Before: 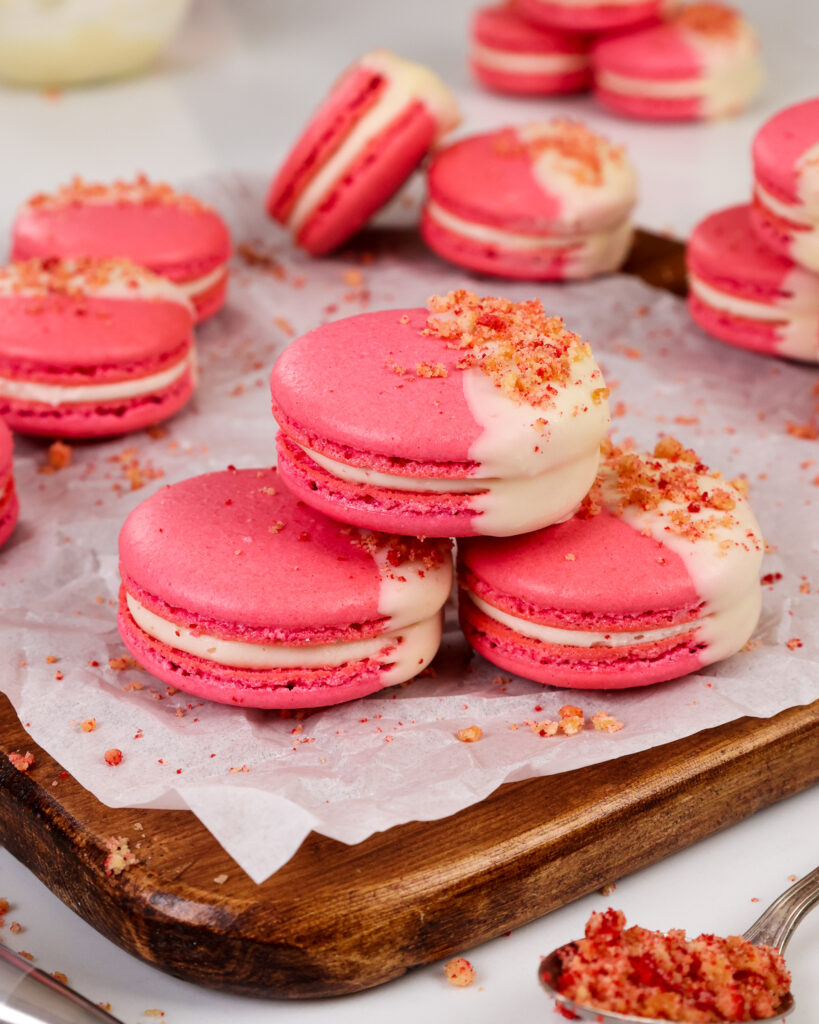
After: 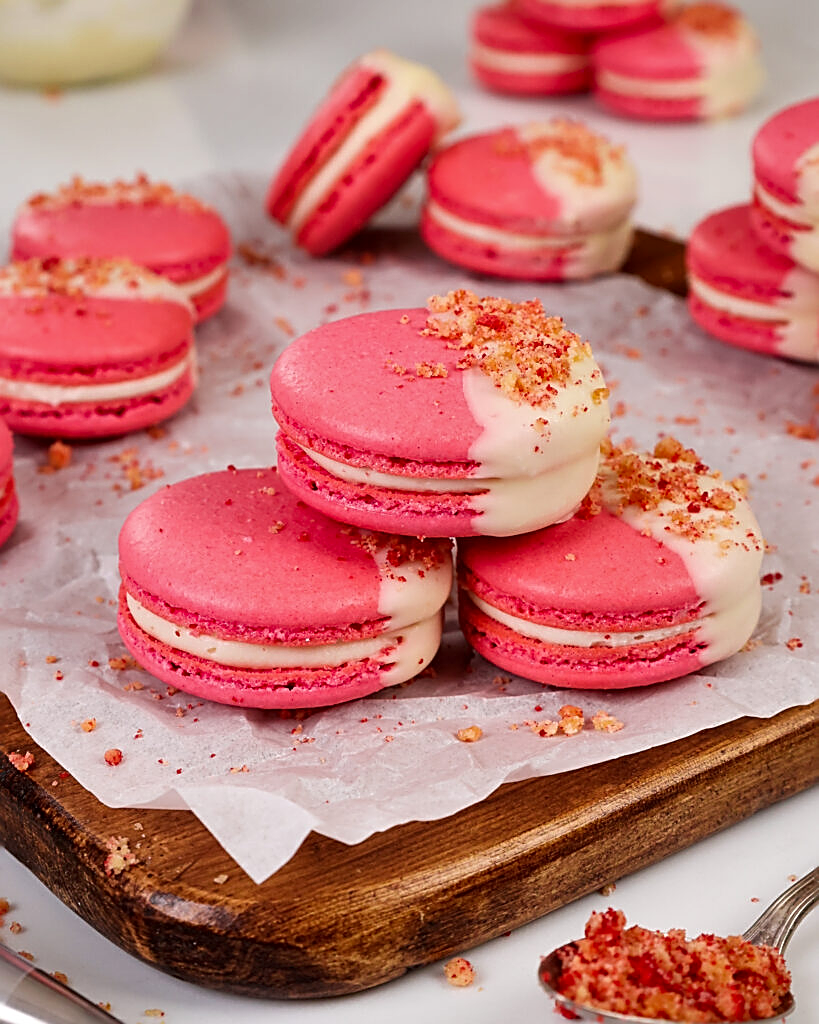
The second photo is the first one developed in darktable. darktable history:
shadows and highlights: low approximation 0.01, soften with gaussian
sharpen: amount 0.901
